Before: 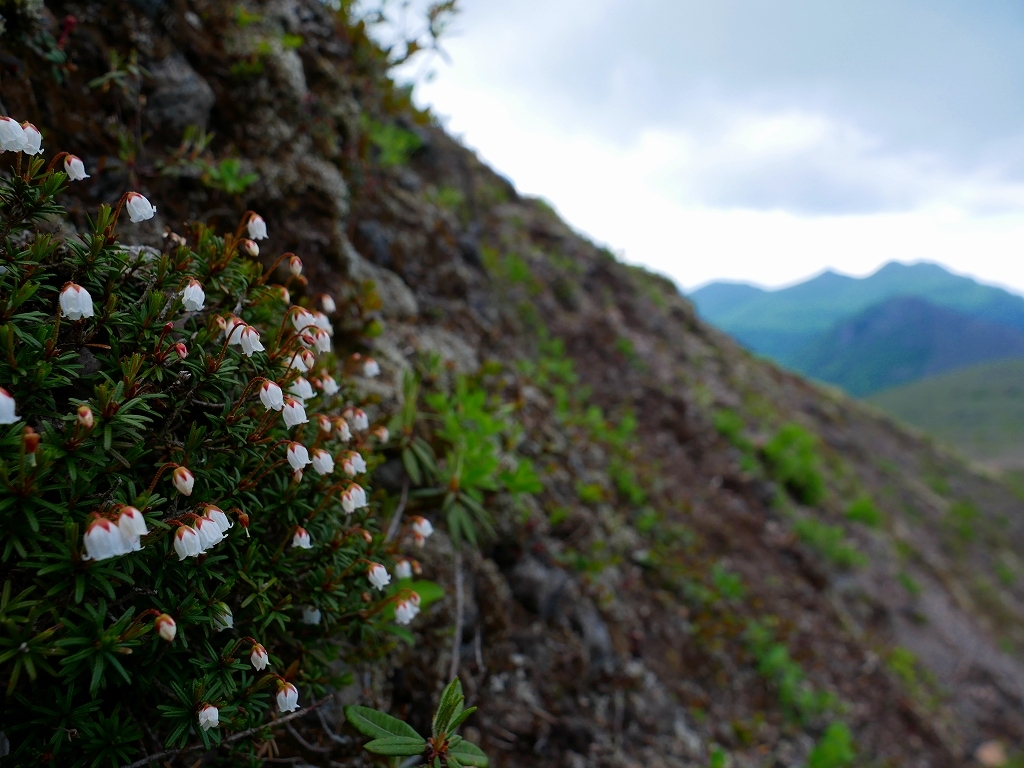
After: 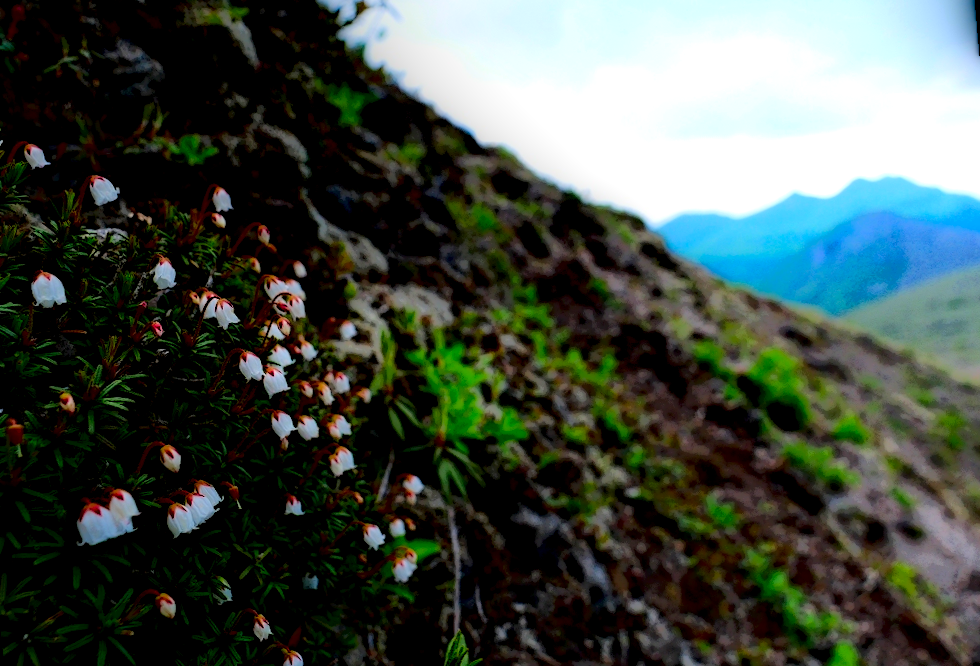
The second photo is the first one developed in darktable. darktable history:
exposure: black level correction 0, exposure 1.45 EV, compensate exposure bias true, compensate highlight preservation false
contrast brightness saturation: contrast 0.4, brightness 0.1, saturation 0.21
local contrast: highlights 0%, shadows 198%, detail 164%, midtone range 0.001
rotate and perspective: rotation -5°, crop left 0.05, crop right 0.952, crop top 0.11, crop bottom 0.89
